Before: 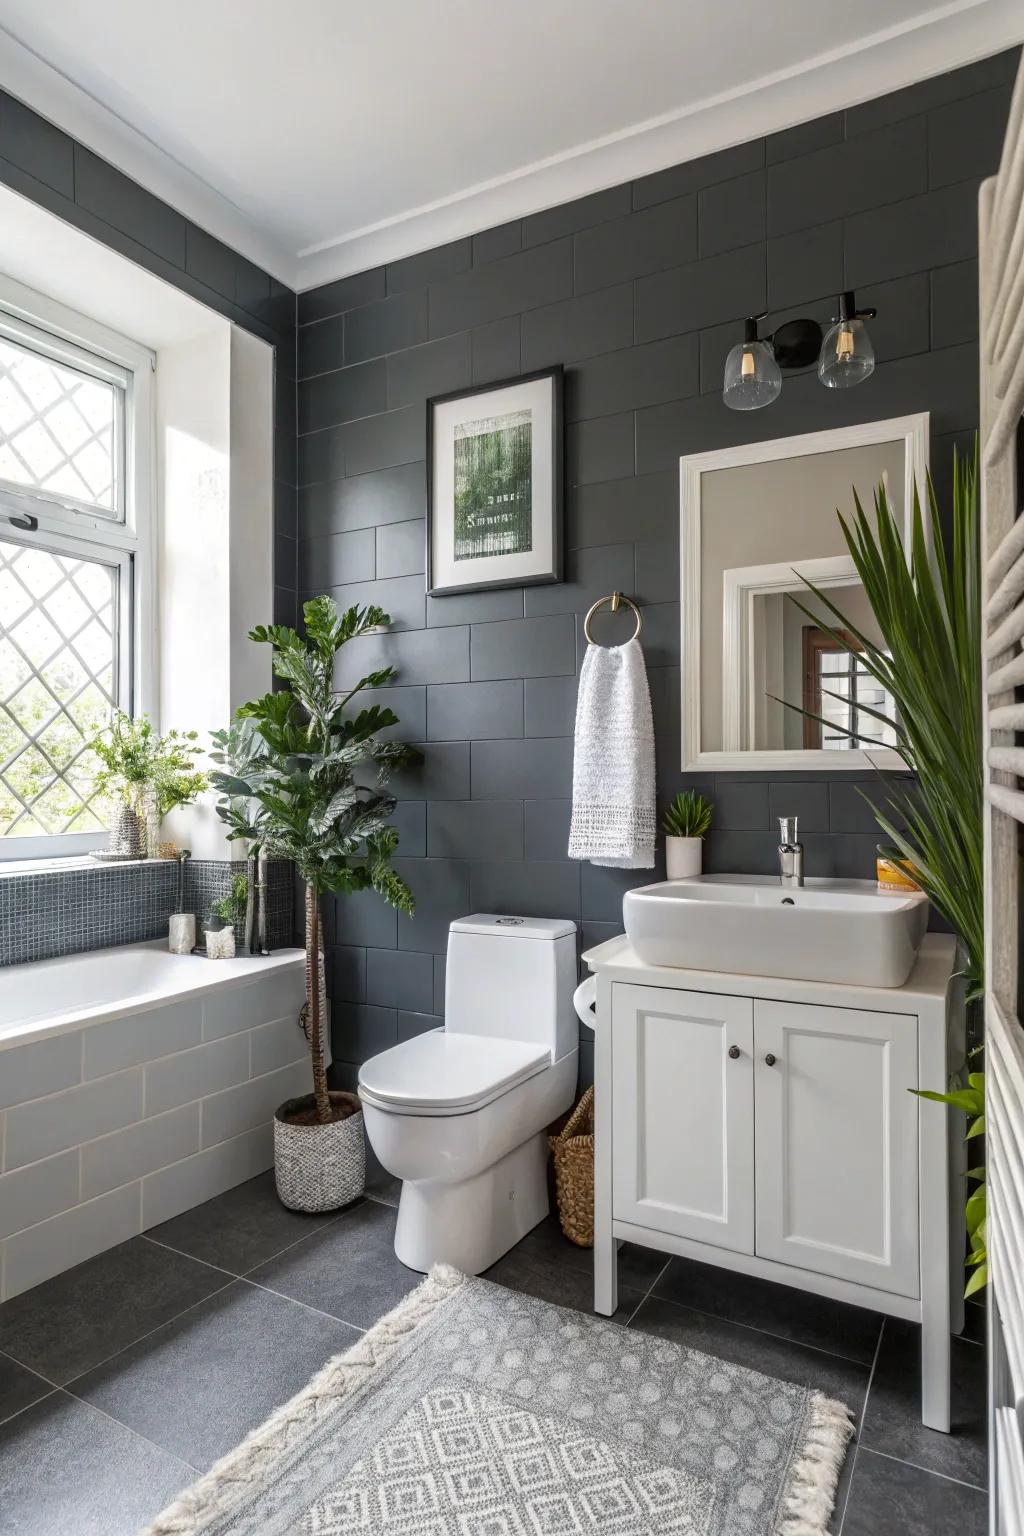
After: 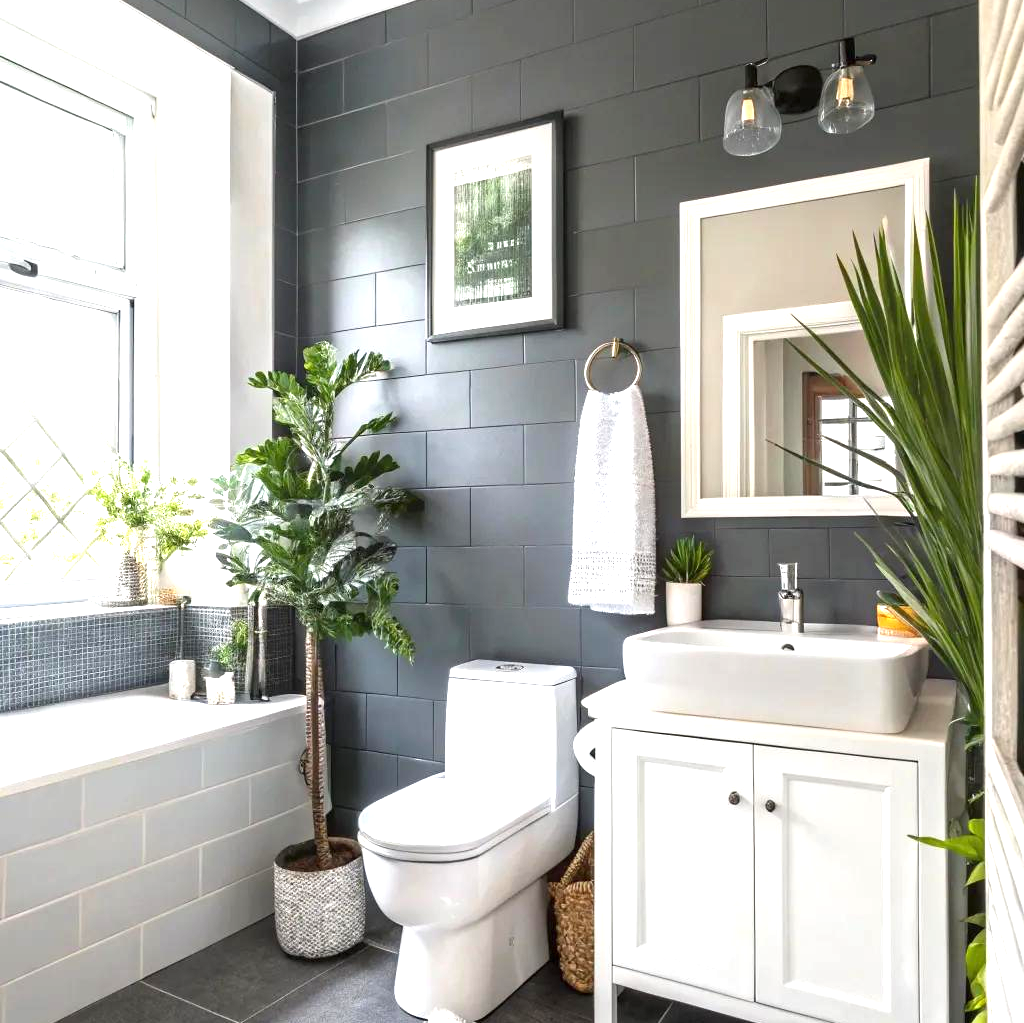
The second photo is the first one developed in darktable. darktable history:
exposure: exposure 1.165 EV, compensate highlight preservation false
crop: top 16.589%, bottom 16.777%
